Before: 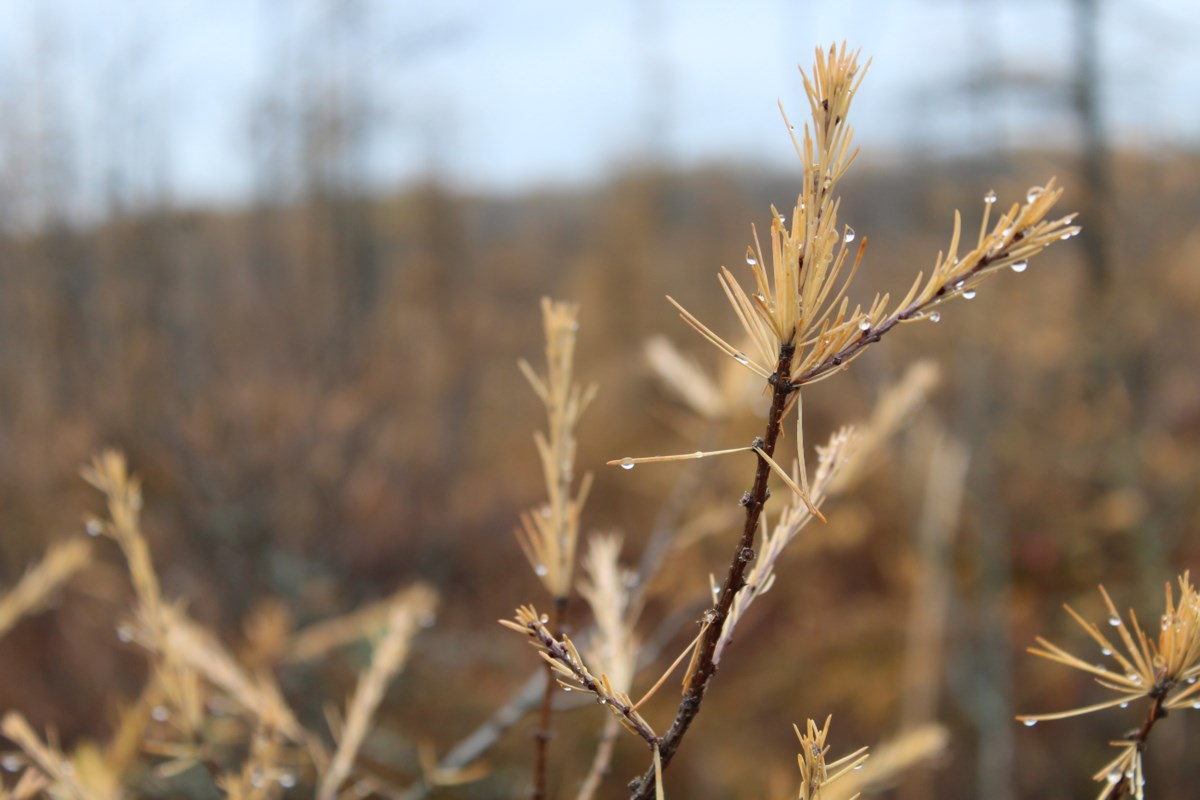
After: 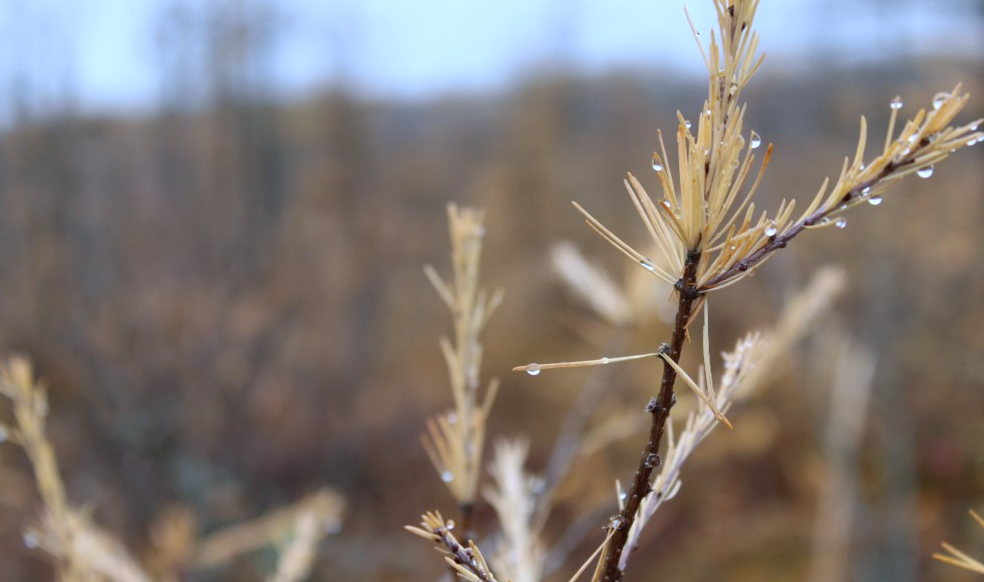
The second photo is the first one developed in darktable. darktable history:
crop: left 7.856%, top 11.836%, right 10.12%, bottom 15.387%
white balance: red 0.948, green 1.02, blue 1.176
